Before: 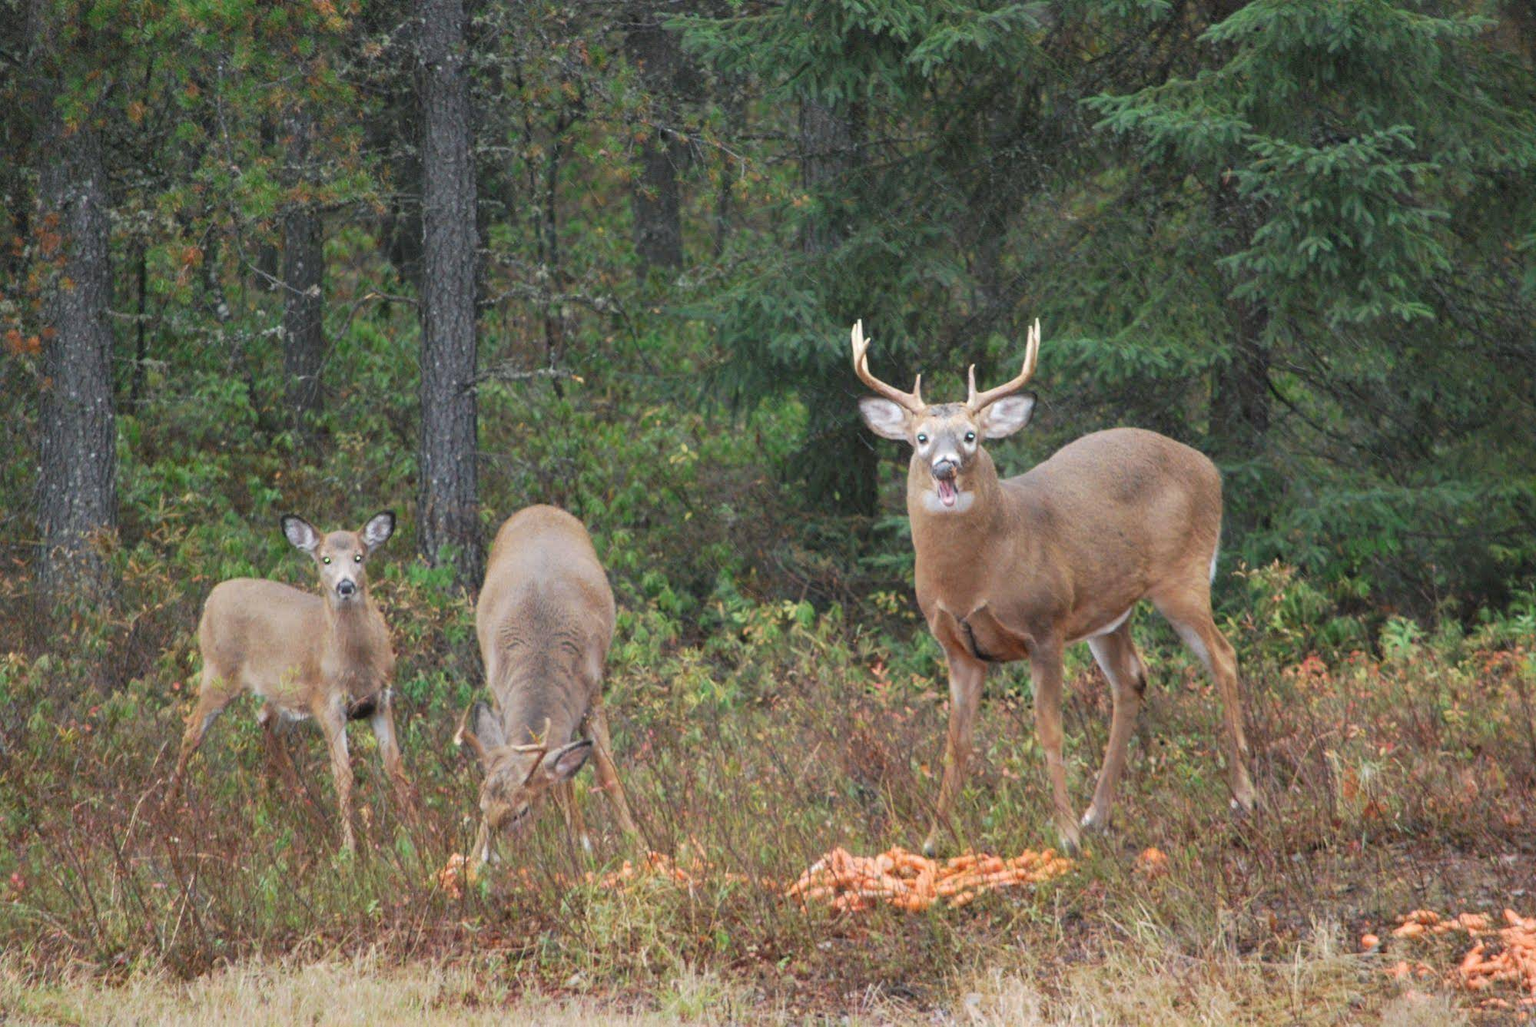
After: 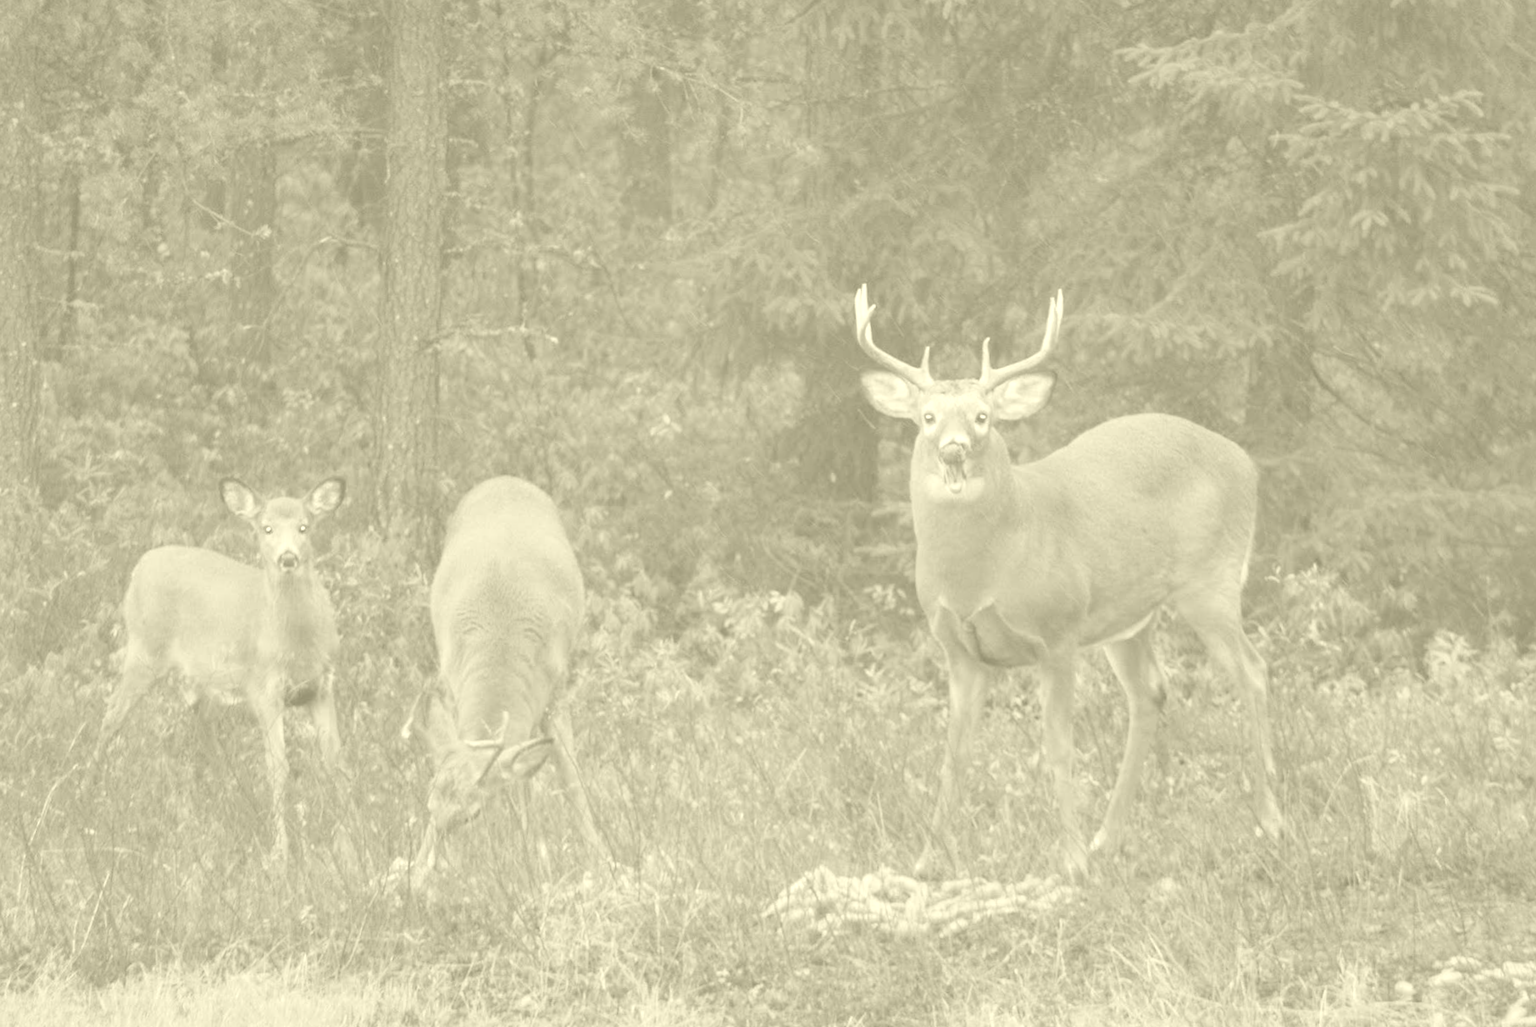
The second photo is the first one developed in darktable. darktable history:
crop and rotate: angle -1.96°, left 3.097%, top 4.154%, right 1.586%, bottom 0.529%
colorize: hue 43.2°, saturation 40%, version 1
